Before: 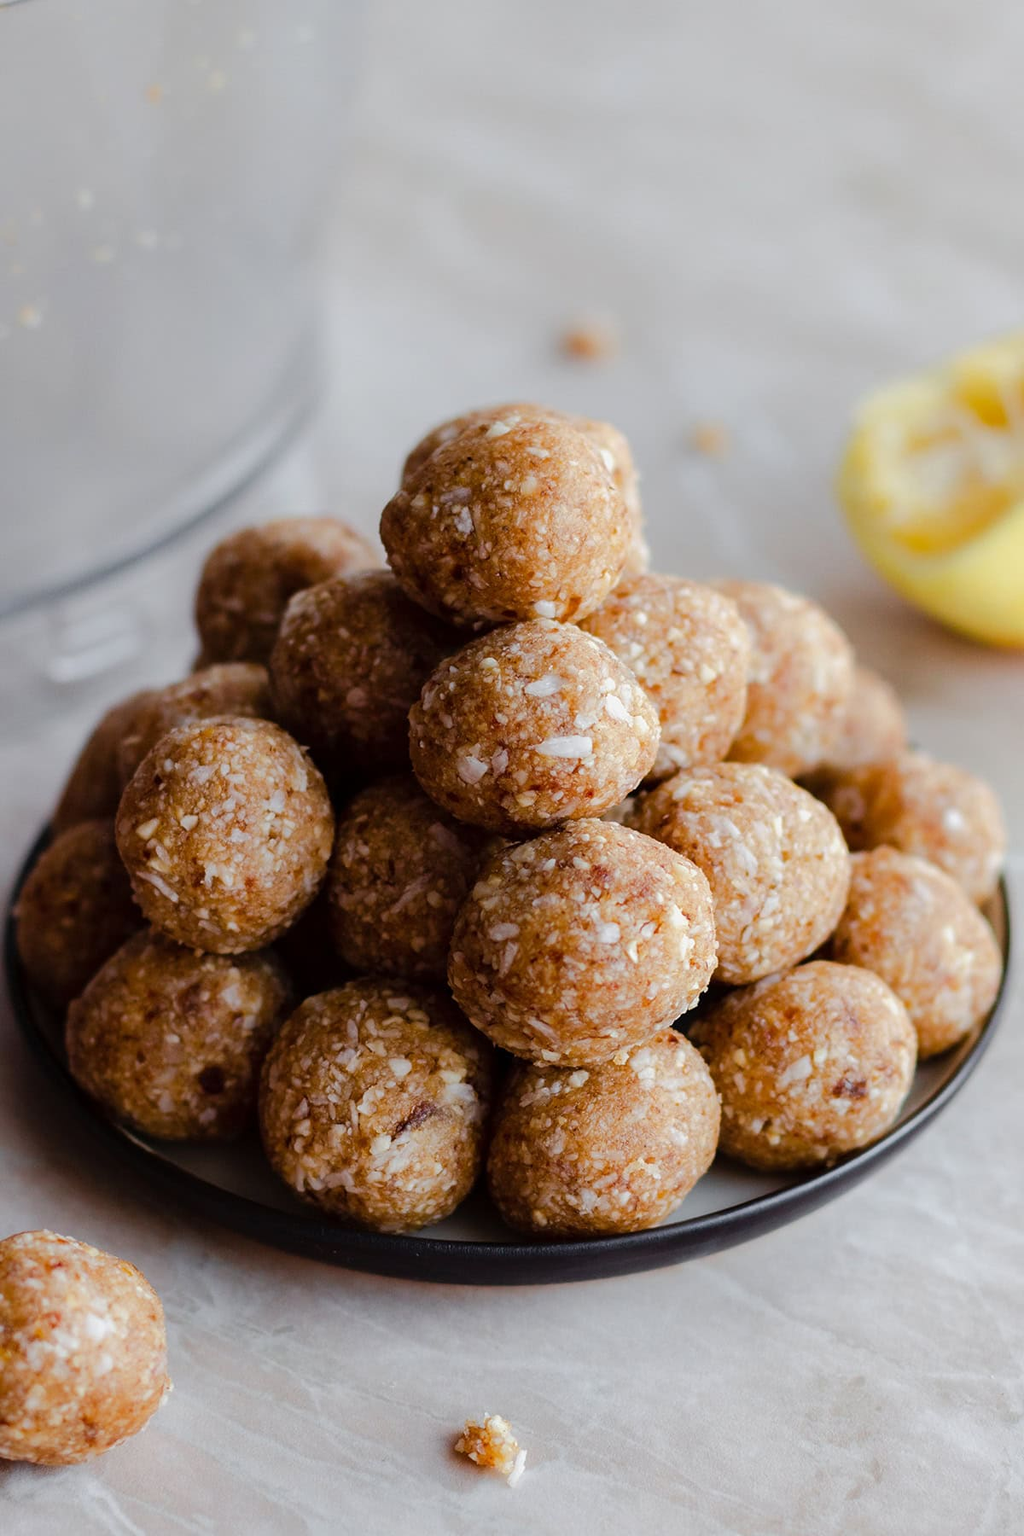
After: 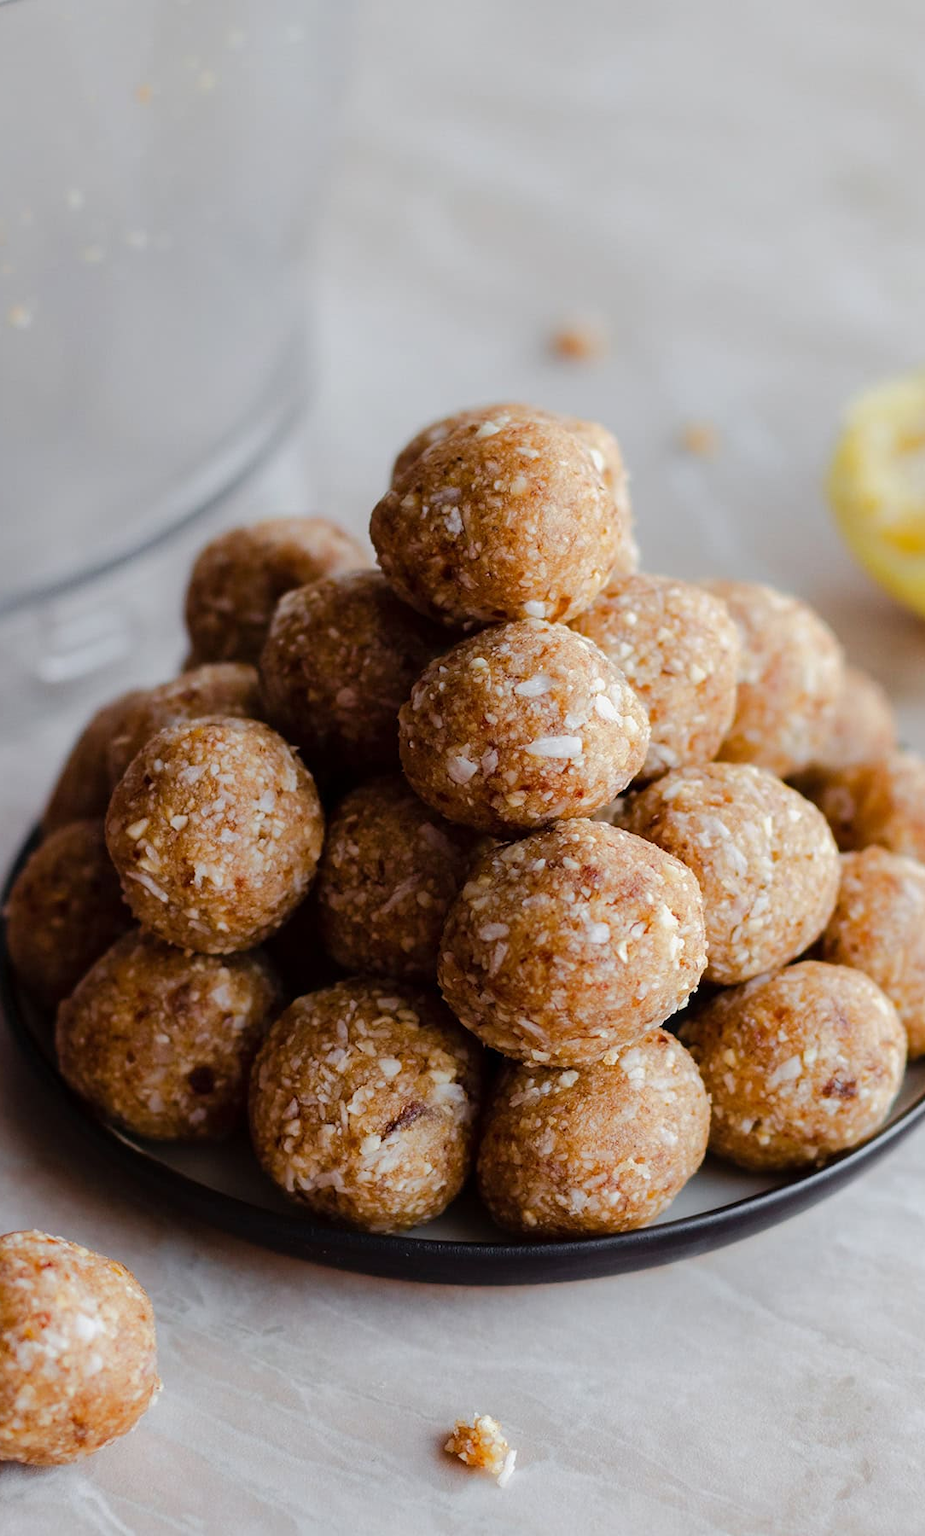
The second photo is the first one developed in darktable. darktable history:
crop and rotate: left 1.004%, right 8.63%
